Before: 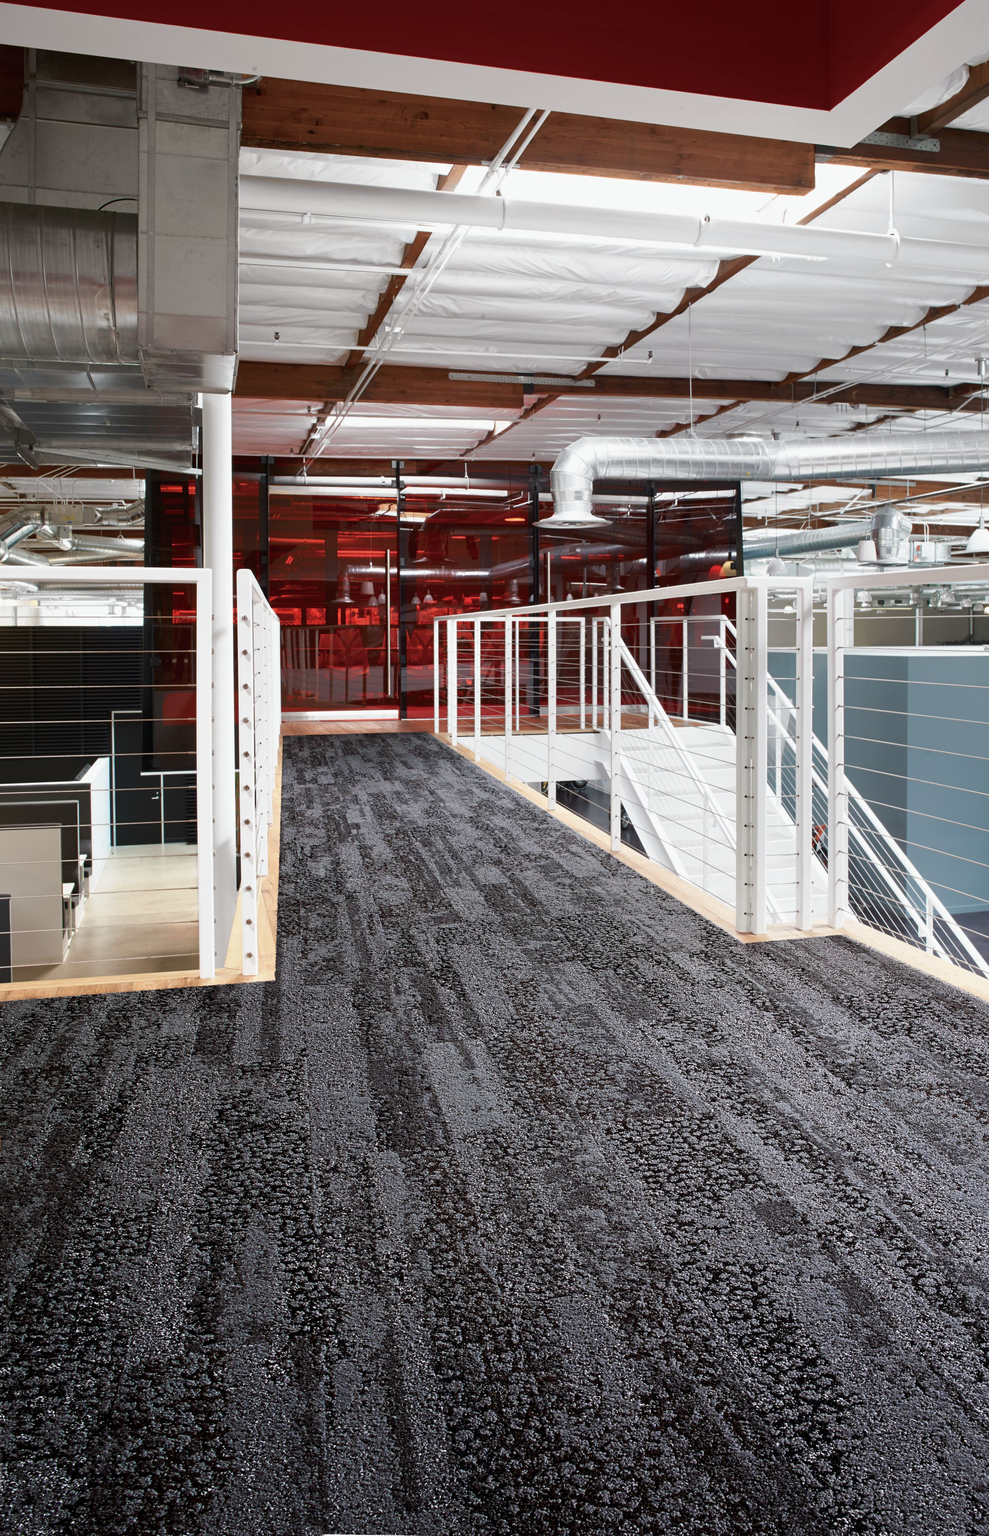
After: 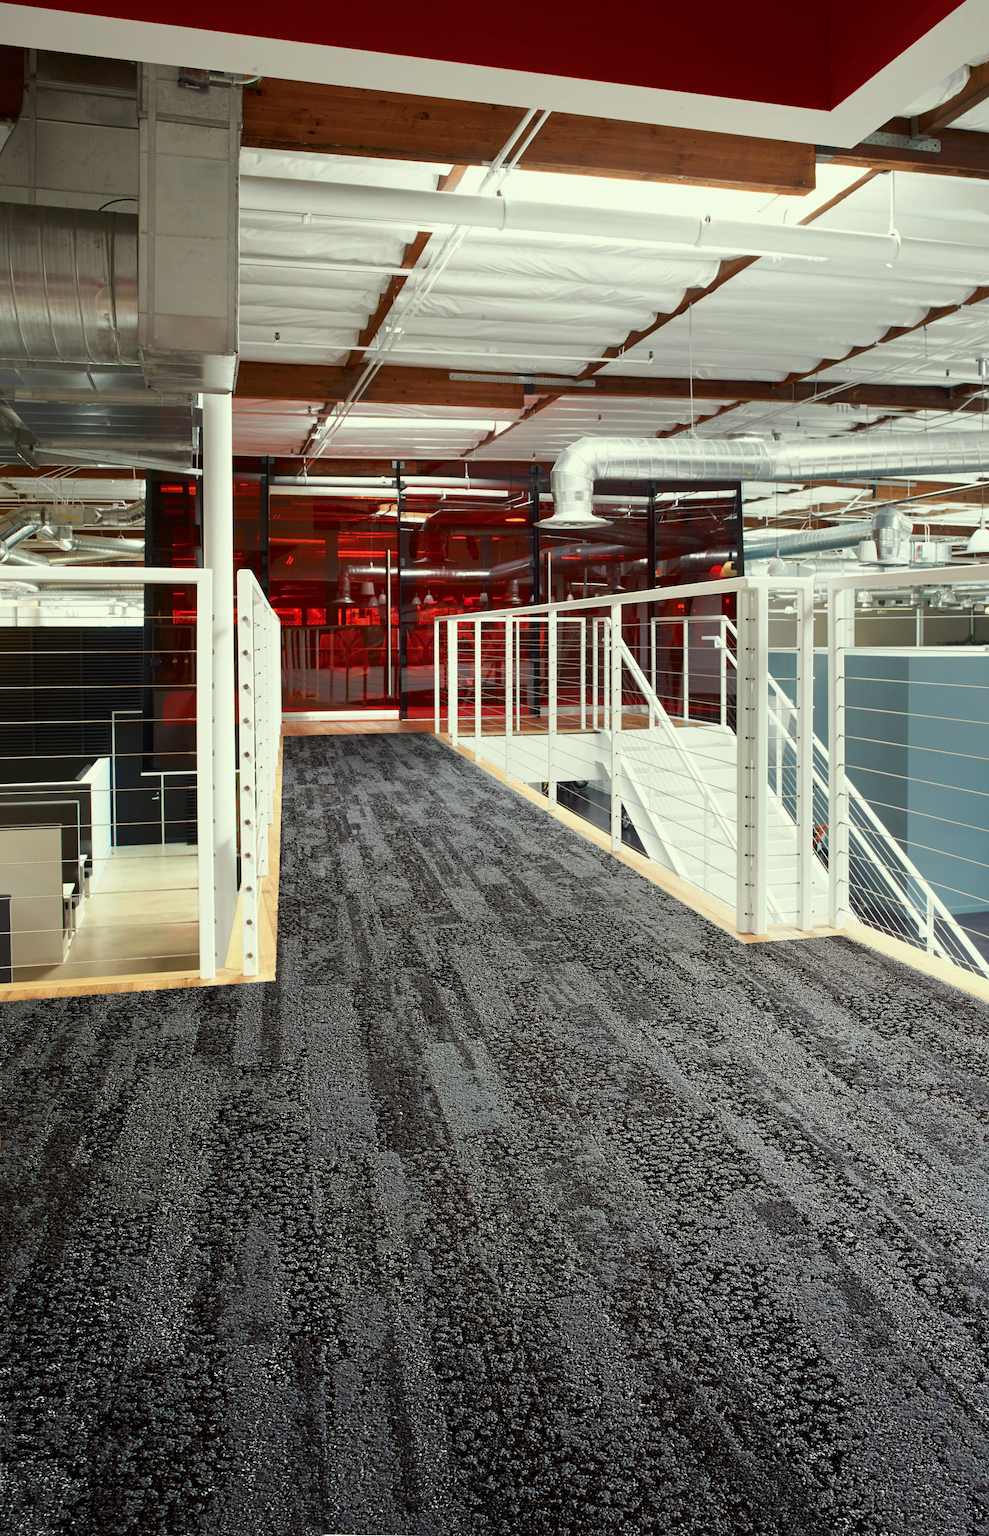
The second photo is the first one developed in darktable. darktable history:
contrast brightness saturation: contrast 0.04, saturation 0.163
color correction: highlights a* -5.81, highlights b* 10.68
